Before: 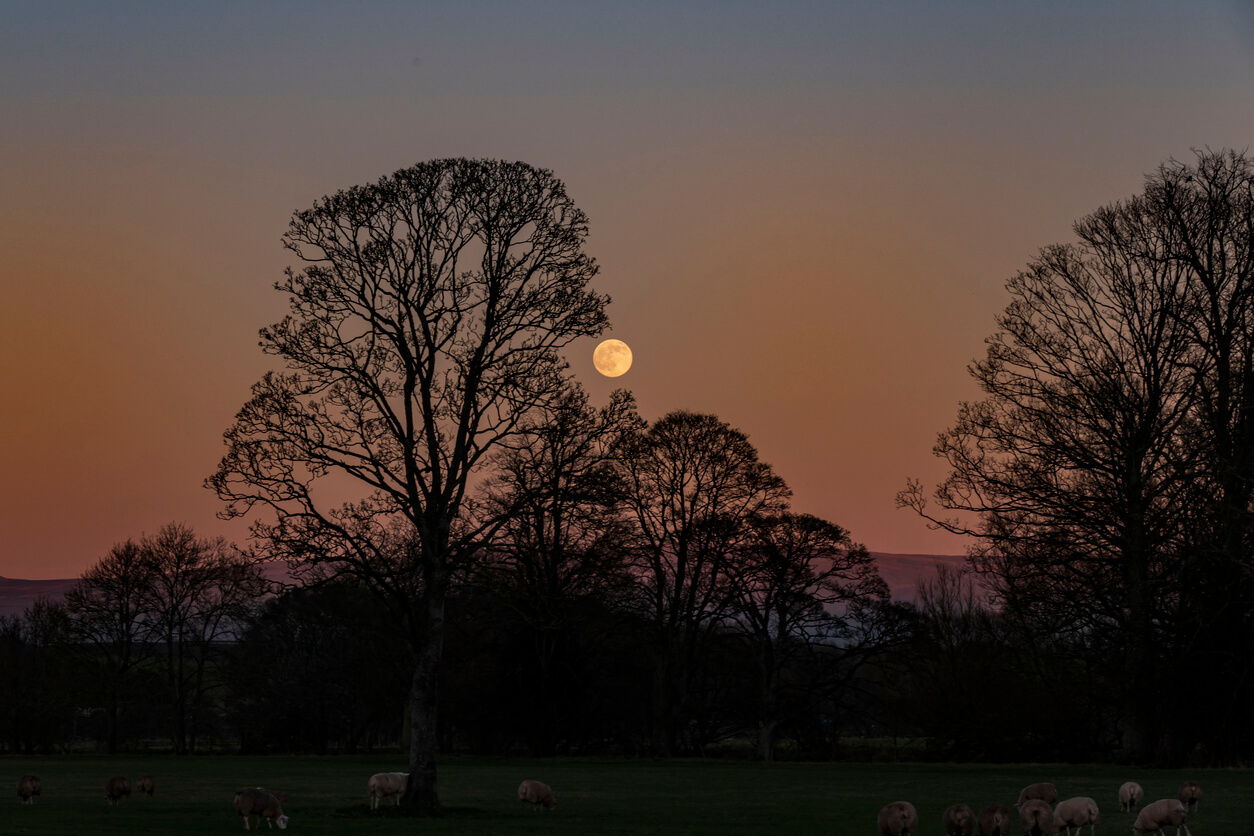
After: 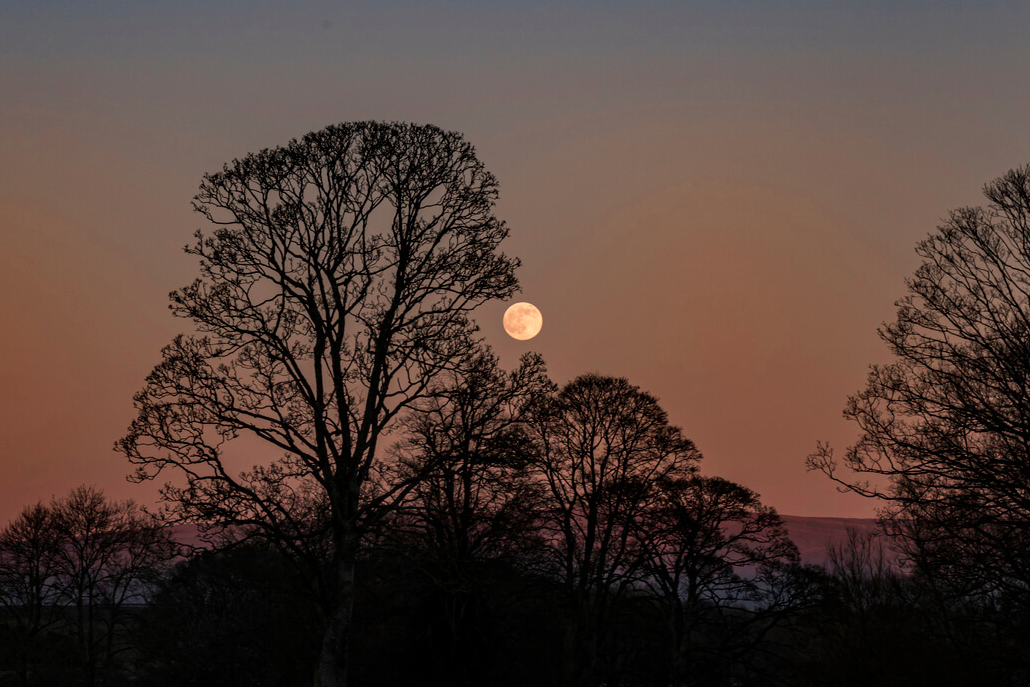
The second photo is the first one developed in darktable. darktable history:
color zones: curves: ch0 [(0, 0.473) (0.001, 0.473) (0.226, 0.548) (0.4, 0.589) (0.525, 0.54) (0.728, 0.403) (0.999, 0.473) (1, 0.473)]; ch1 [(0, 0.619) (0.001, 0.619) (0.234, 0.388) (0.4, 0.372) (0.528, 0.422) (0.732, 0.53) (0.999, 0.619) (1, 0.619)]; ch2 [(0, 0.547) (0.001, 0.547) (0.226, 0.45) (0.4, 0.525) (0.525, 0.585) (0.8, 0.511) (0.999, 0.547) (1, 0.547)]
crop and rotate: left 7.196%, top 4.574%, right 10.605%, bottom 13.178%
